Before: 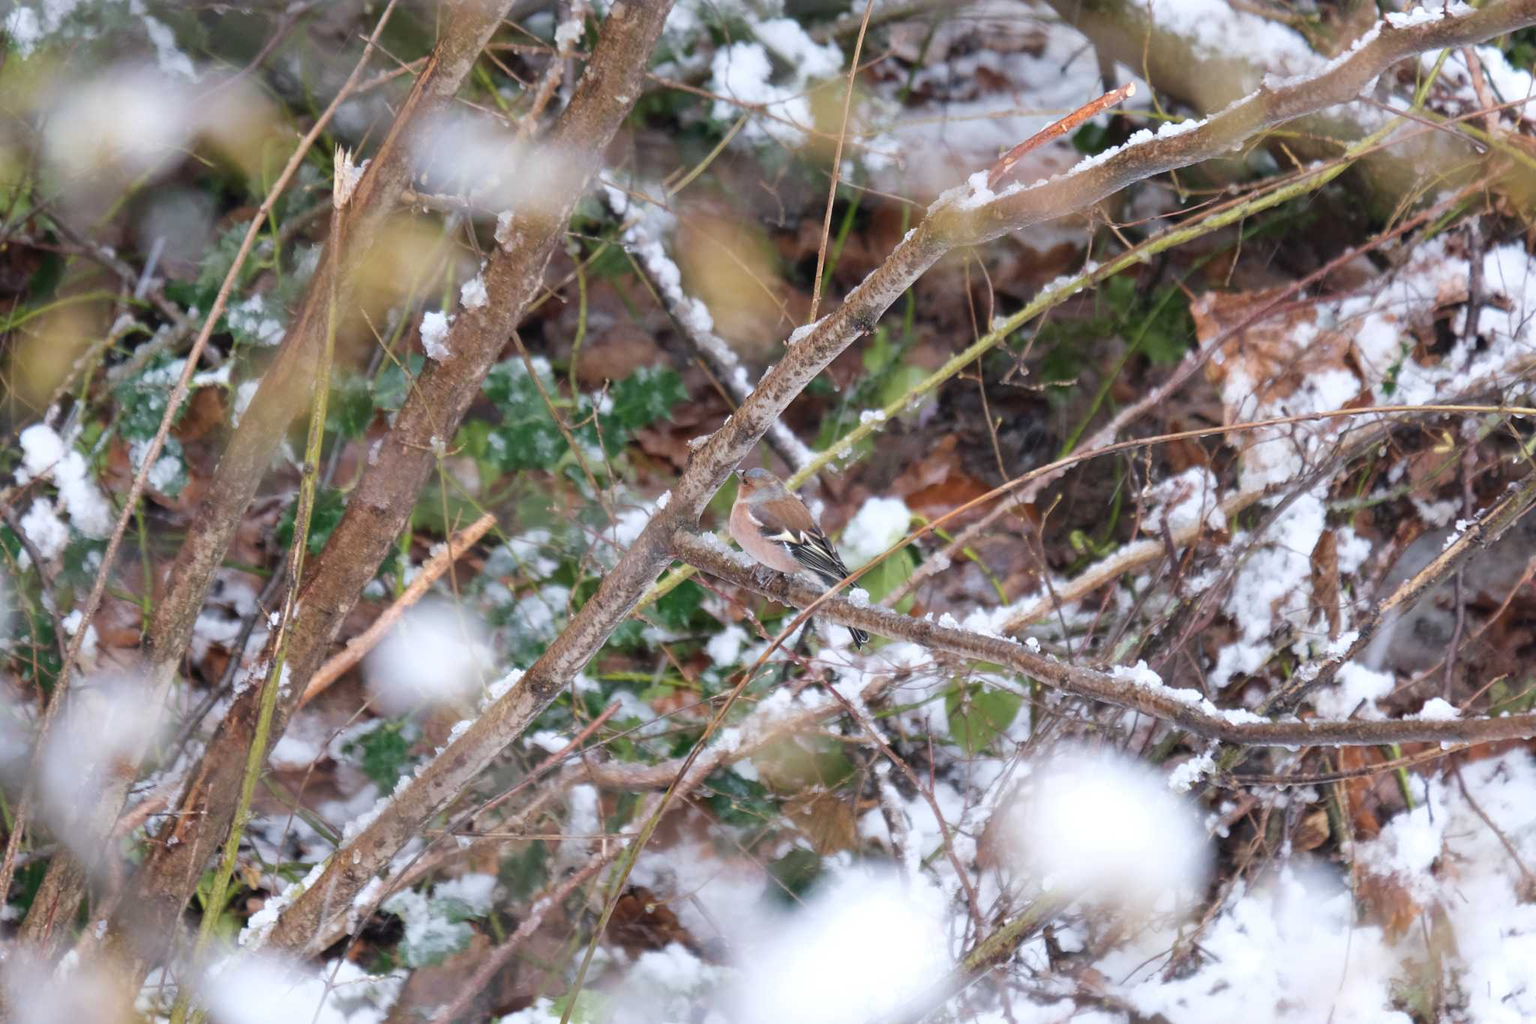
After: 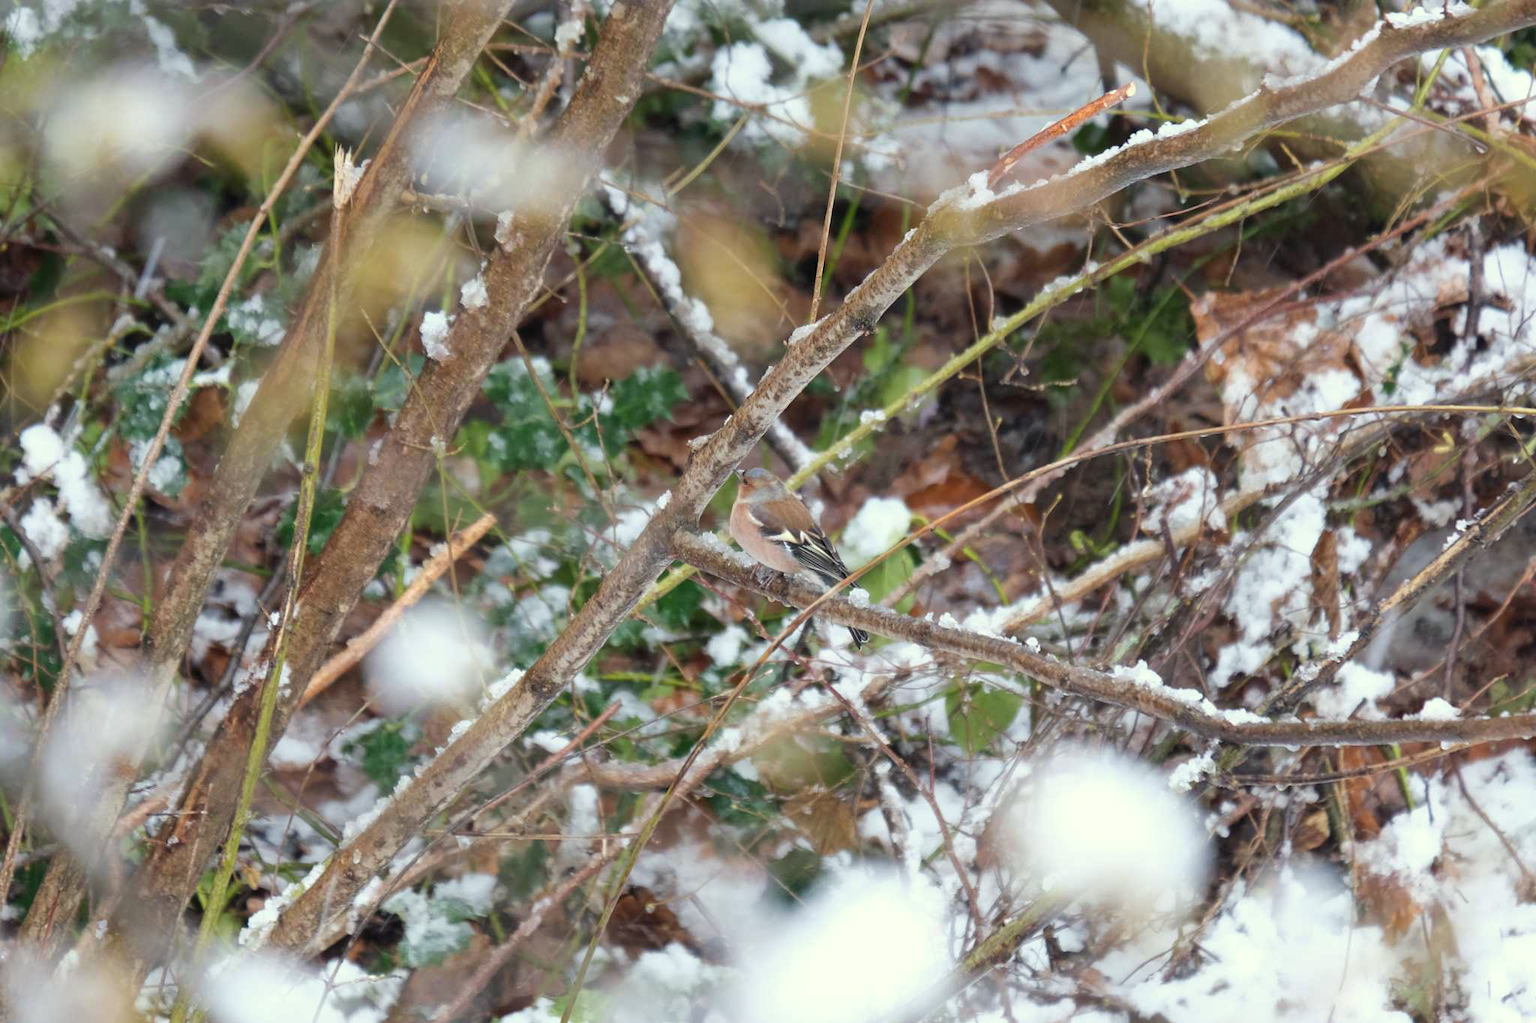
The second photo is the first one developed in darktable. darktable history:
color correction: highlights a* -4.46, highlights b* 7.27
